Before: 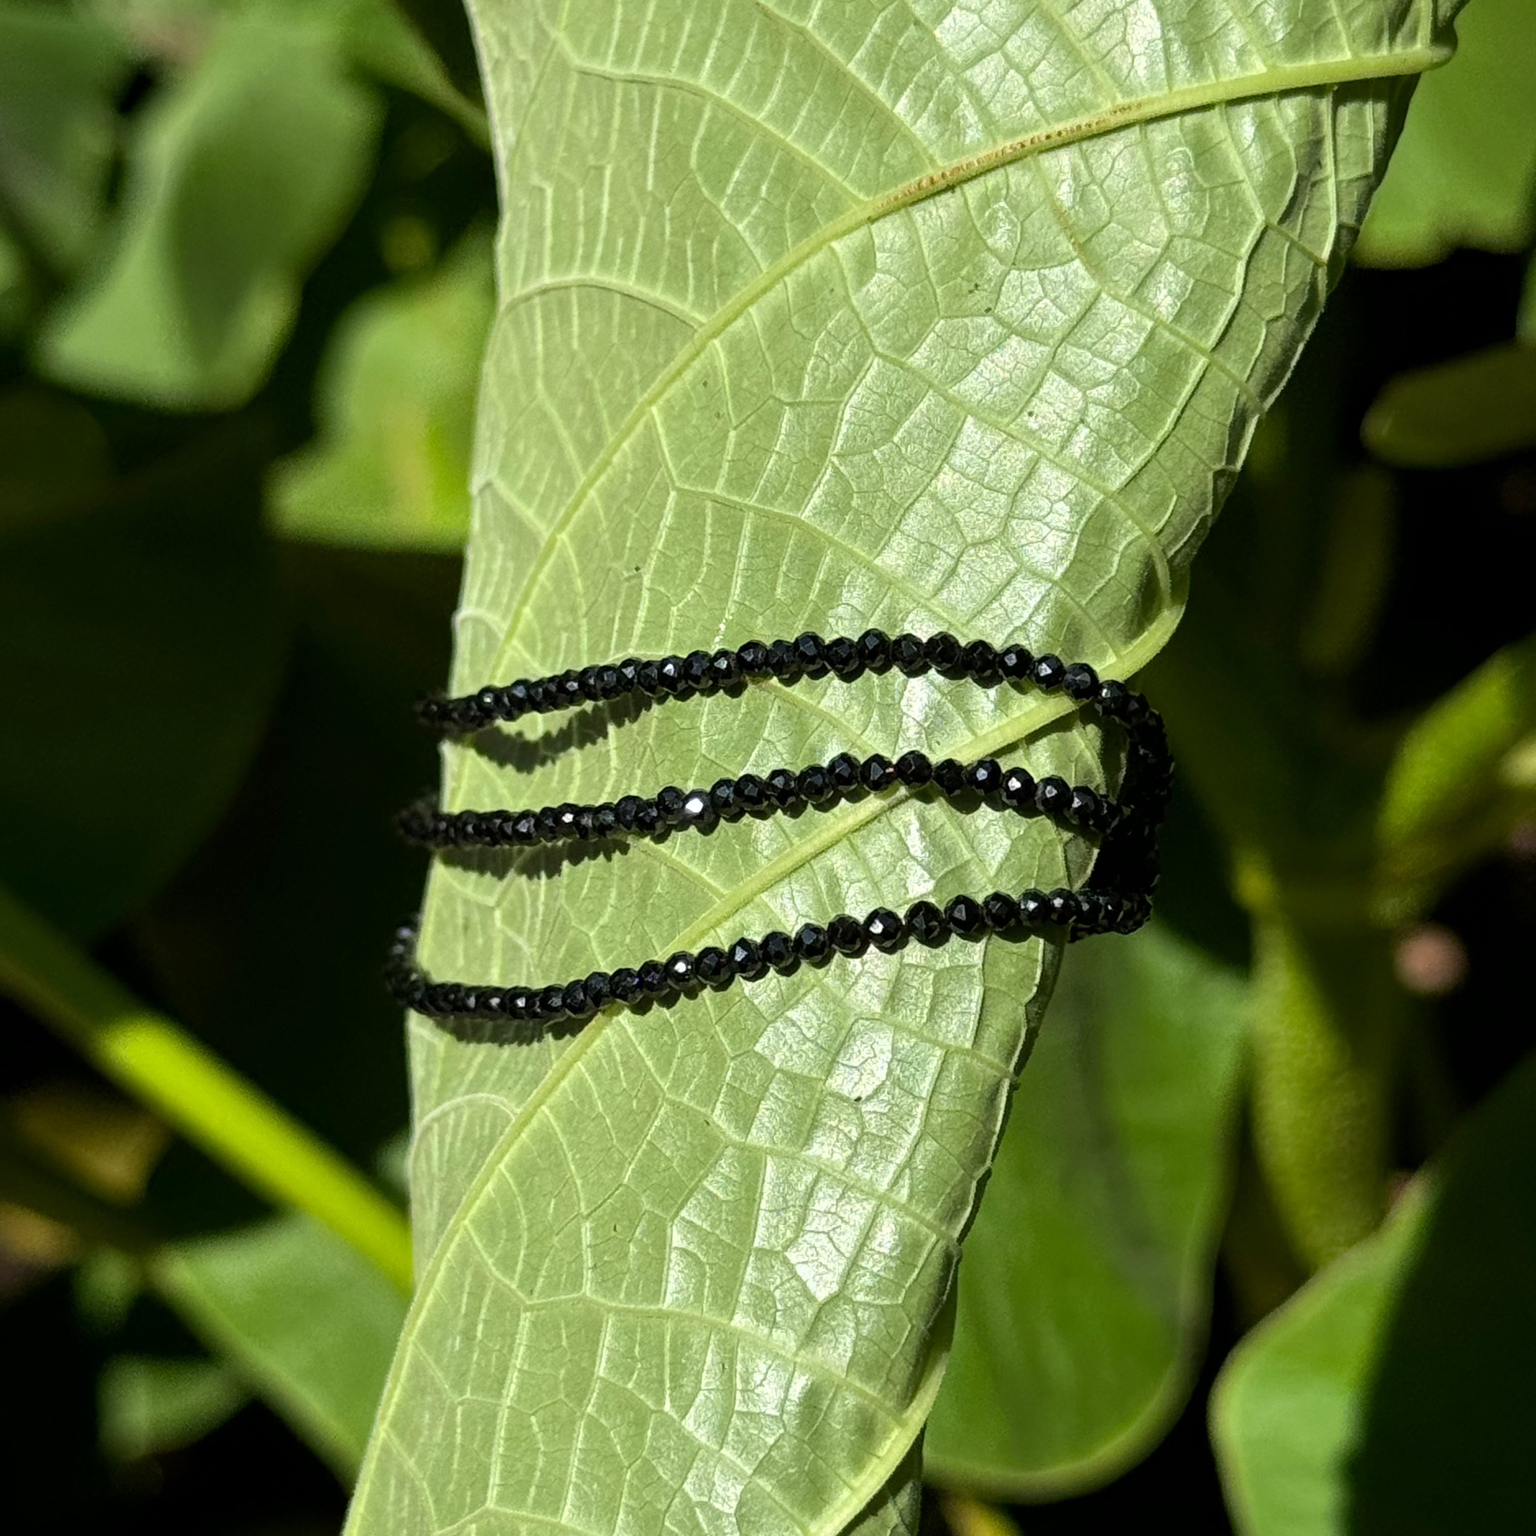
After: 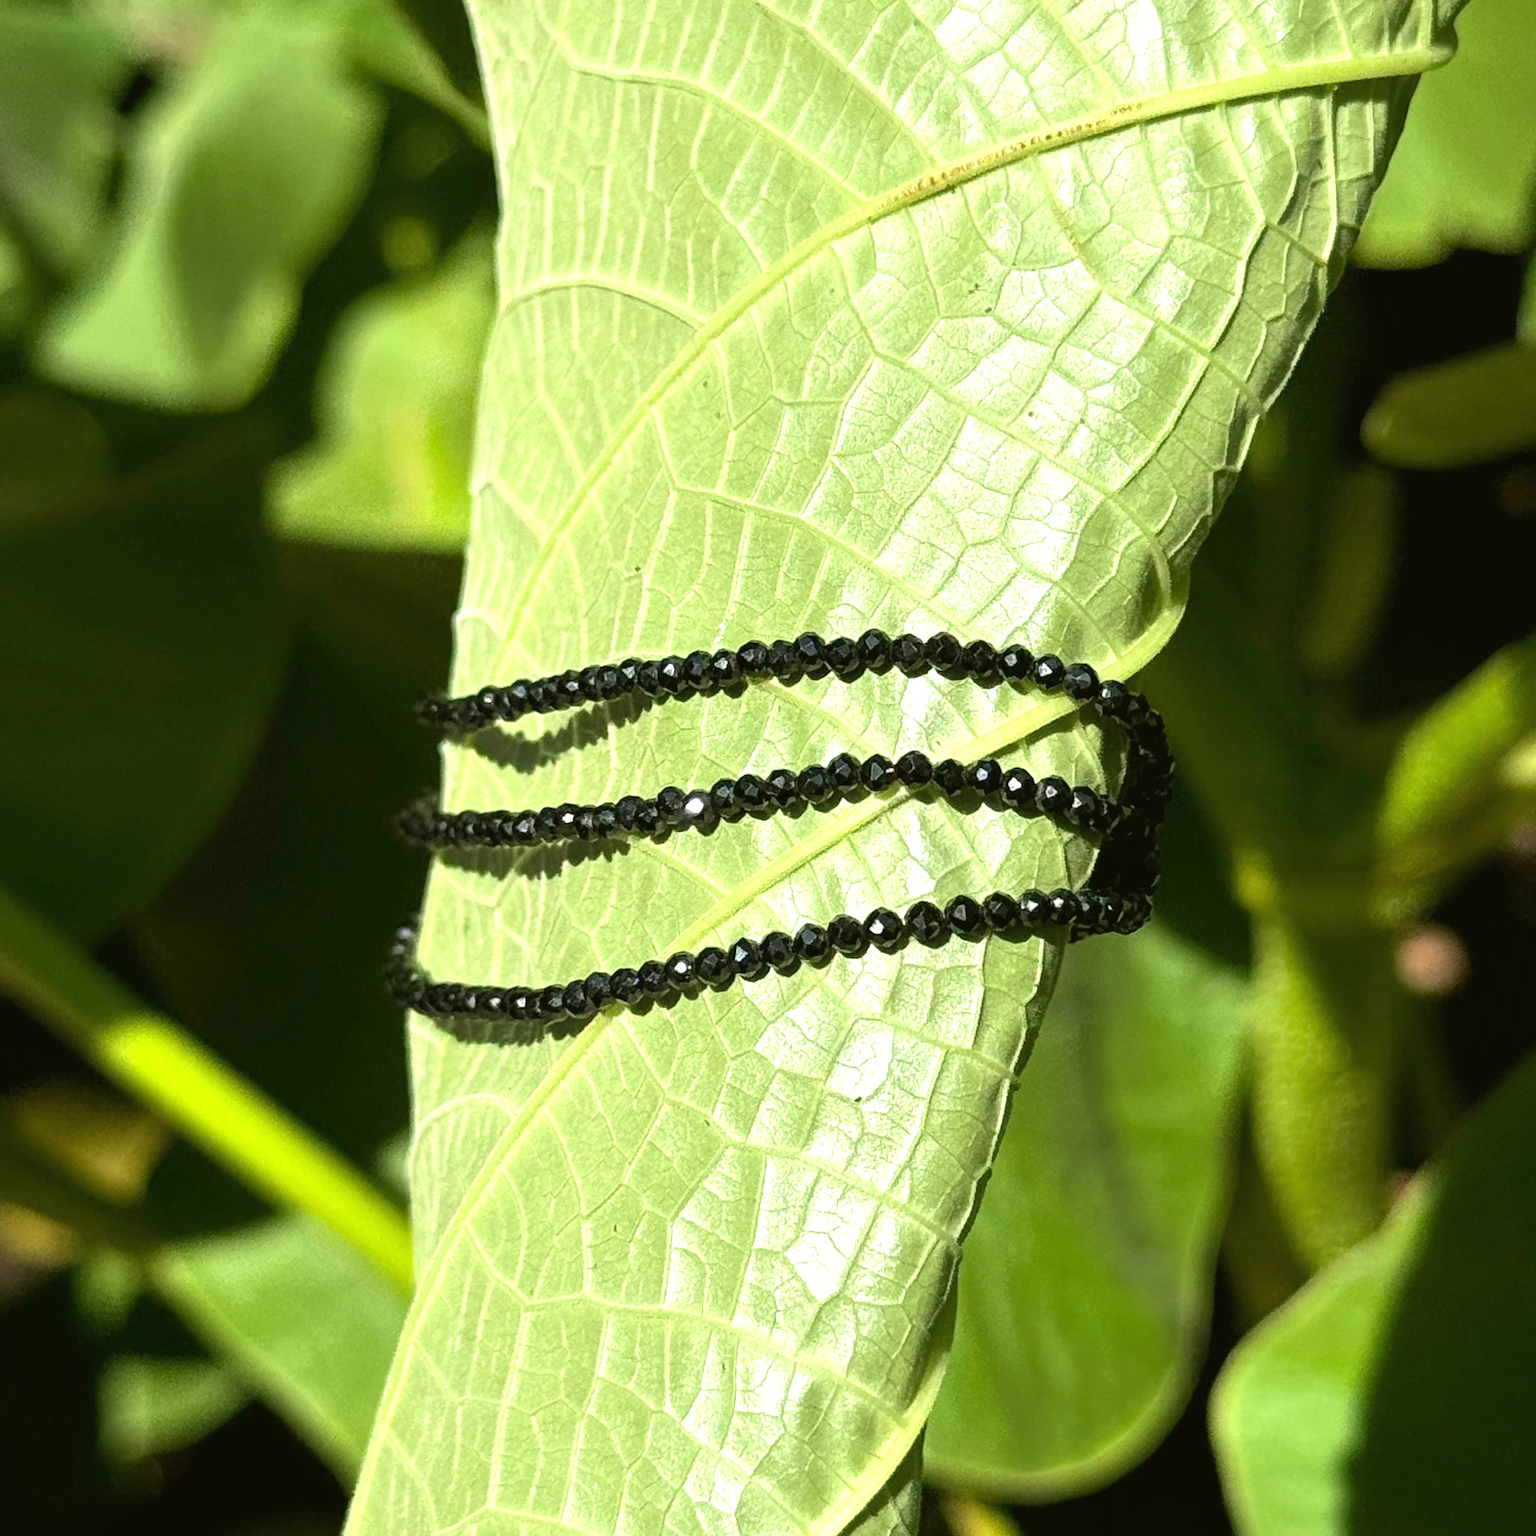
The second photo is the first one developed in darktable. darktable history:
color balance: mode lift, gamma, gain (sRGB), lift [1.04, 1, 1, 0.97], gamma [1.01, 1, 1, 0.97], gain [0.96, 1, 1, 0.97]
exposure: black level correction 0, exposure 0.95 EV, compensate exposure bias true, compensate highlight preservation false
